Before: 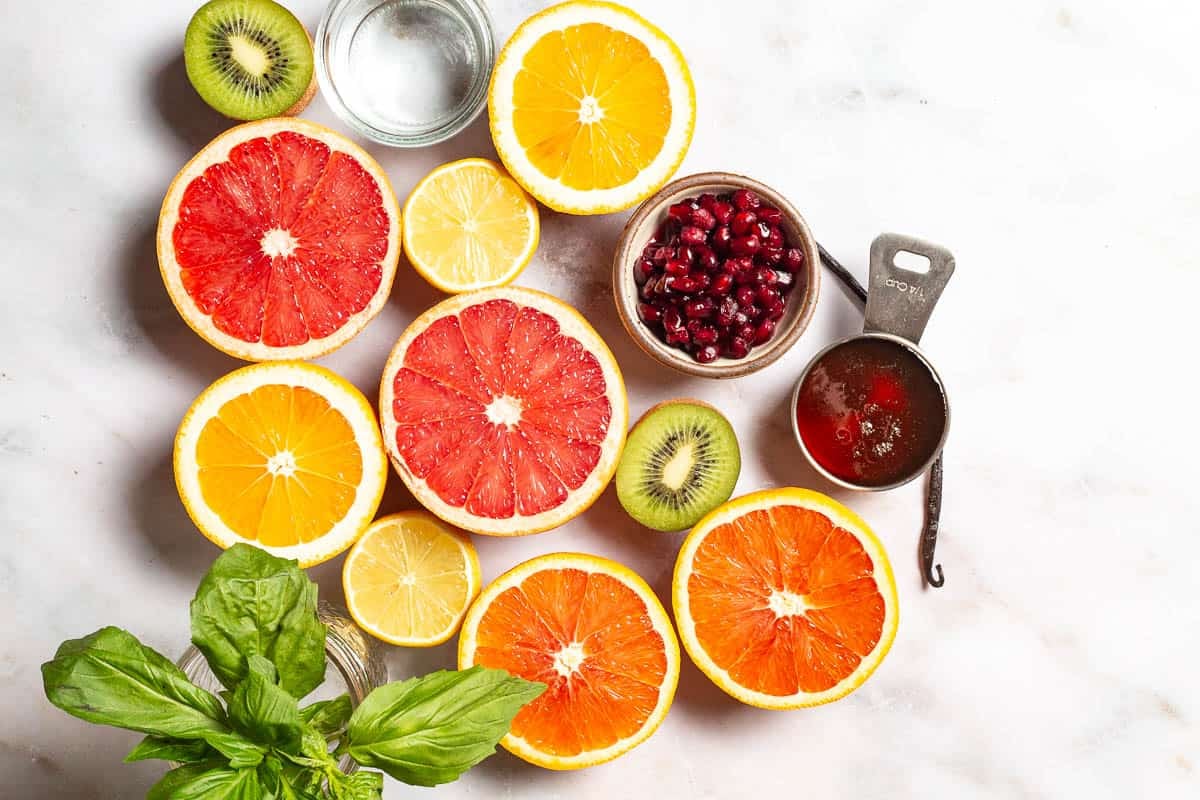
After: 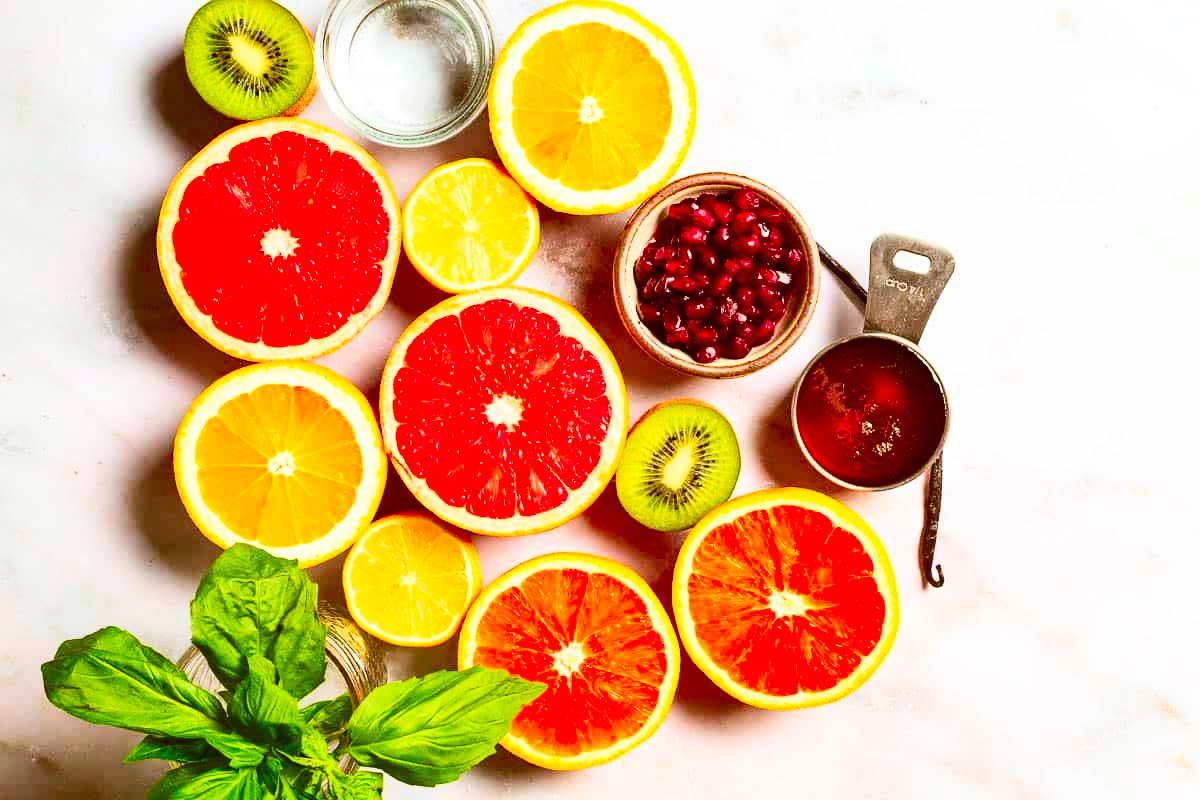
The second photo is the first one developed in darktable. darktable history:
contrast brightness saturation: contrast 0.266, brightness 0.023, saturation 0.855
color correction: highlights a* -0.537, highlights b* 0.17, shadows a* 4.62, shadows b* 20.42
